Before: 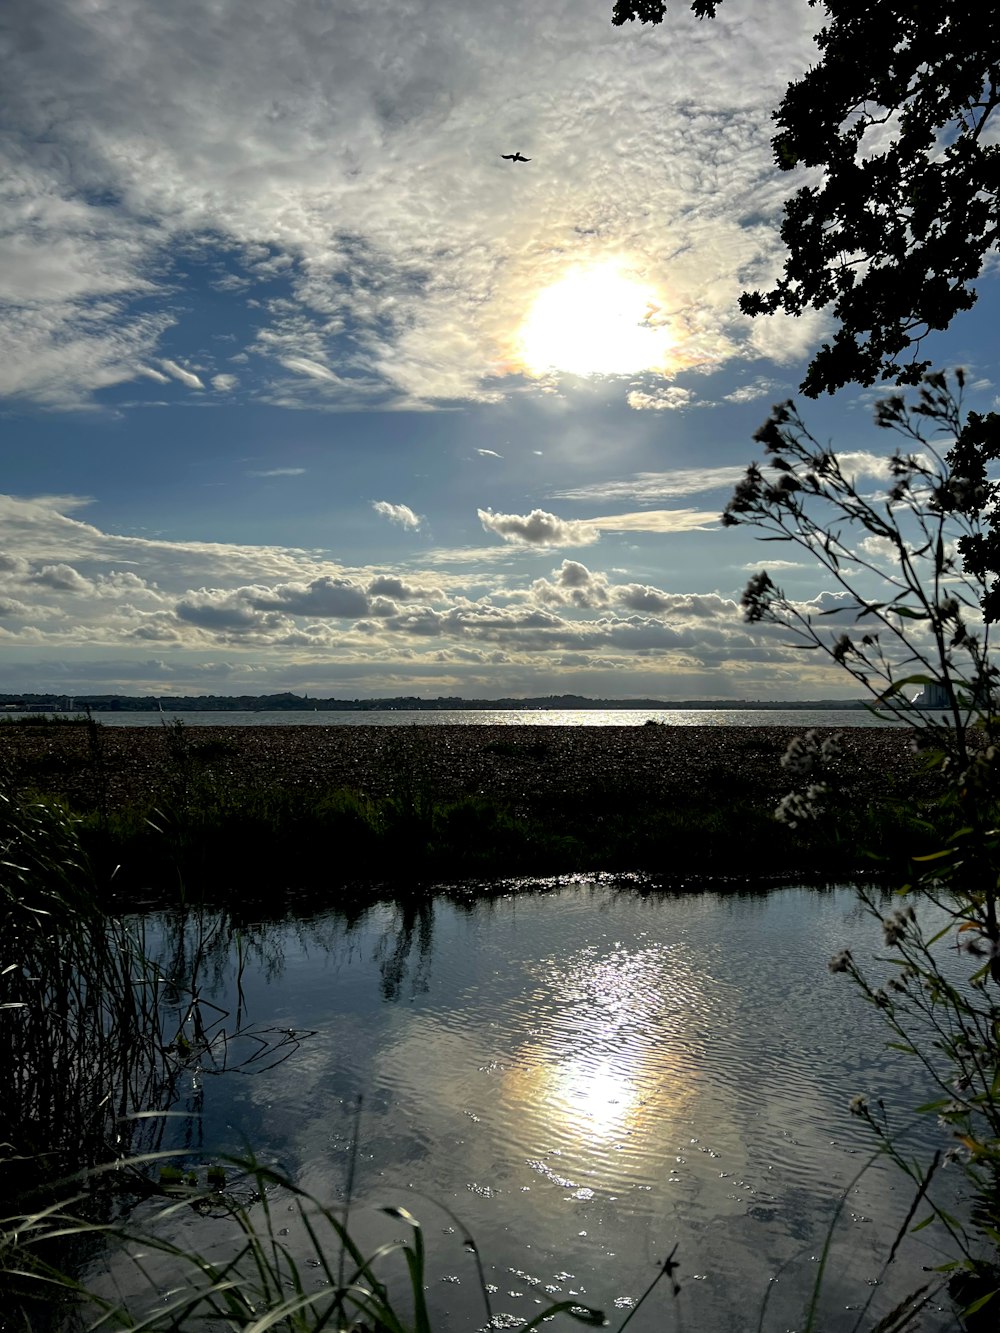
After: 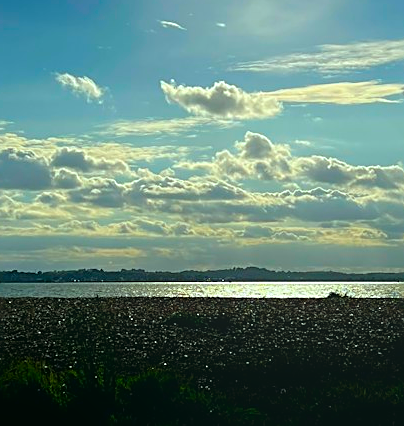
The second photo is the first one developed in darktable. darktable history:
crop: left 31.751%, top 32.172%, right 27.8%, bottom 35.83%
bloom: on, module defaults
sharpen: on, module defaults
color correction: highlights a* -7.33, highlights b* 1.26, shadows a* -3.55, saturation 1.4
